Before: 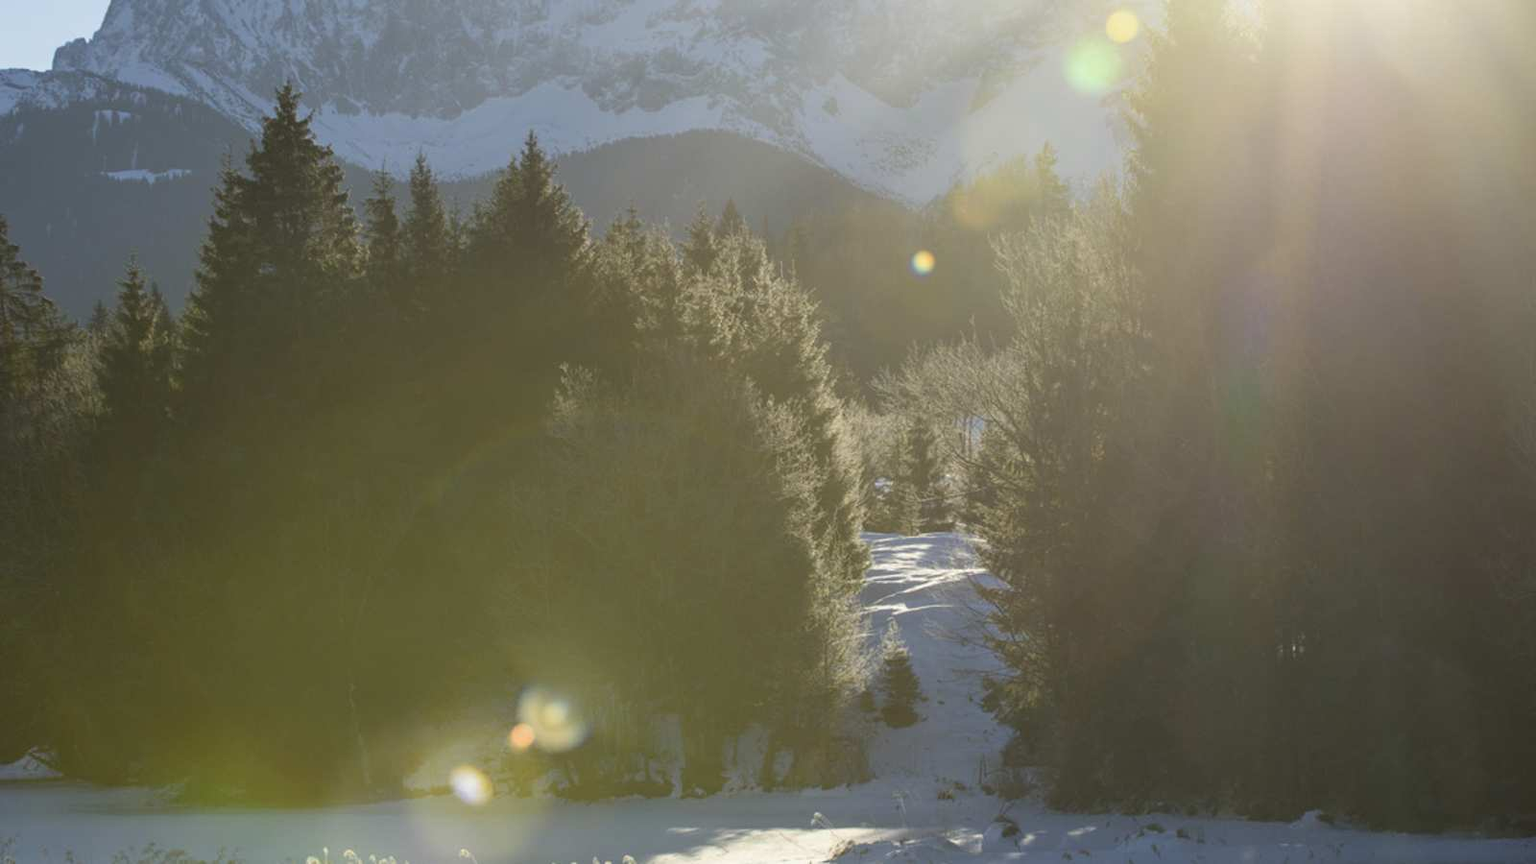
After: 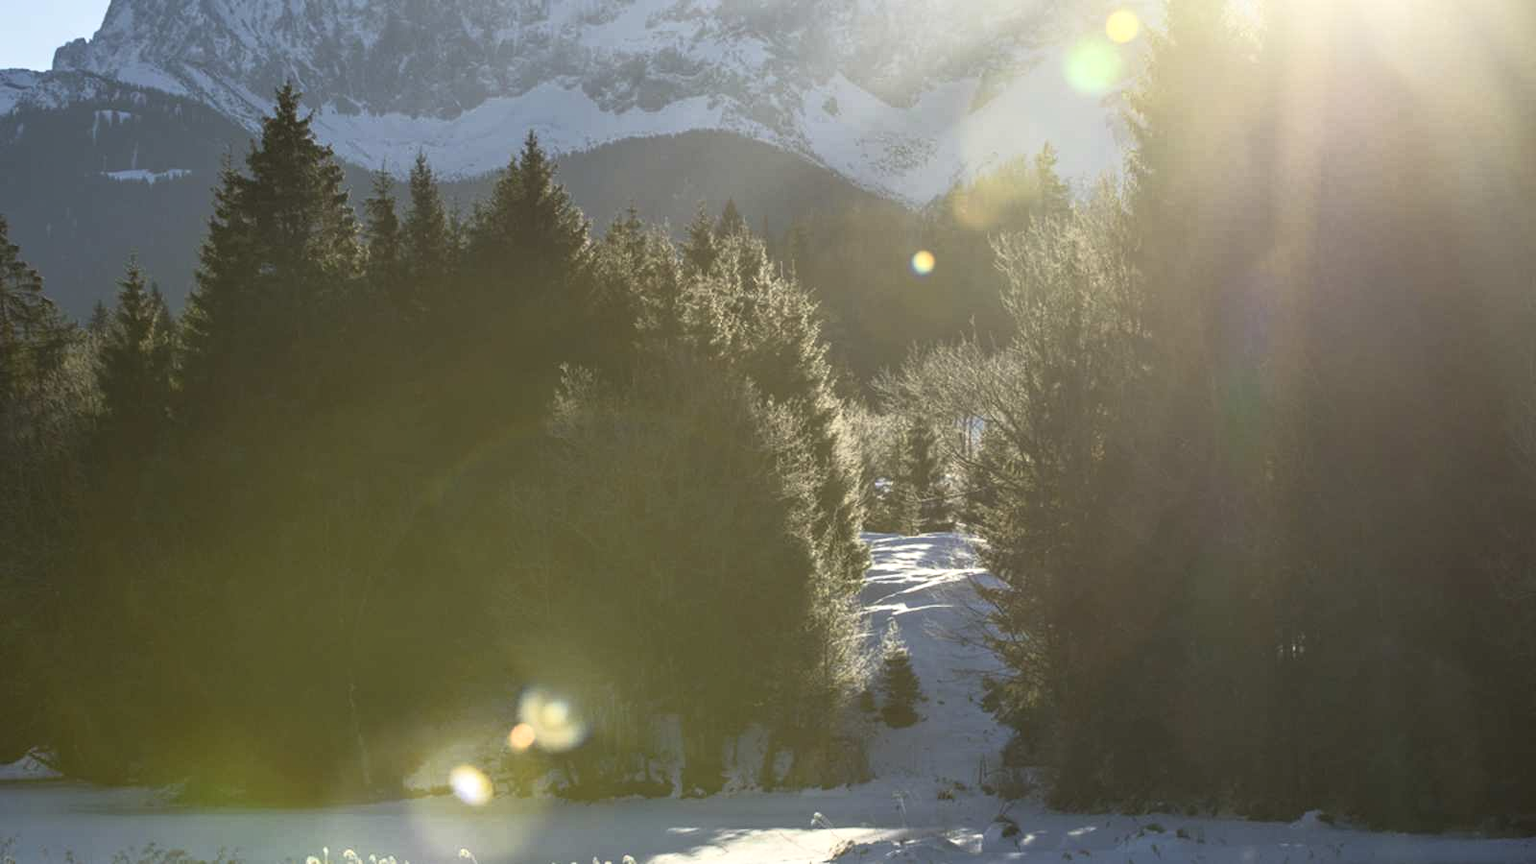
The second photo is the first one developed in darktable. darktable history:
base curve: curves: ch0 [(0, 0) (0.257, 0.25) (0.482, 0.586) (0.757, 0.871) (1, 1)]
local contrast: on, module defaults
